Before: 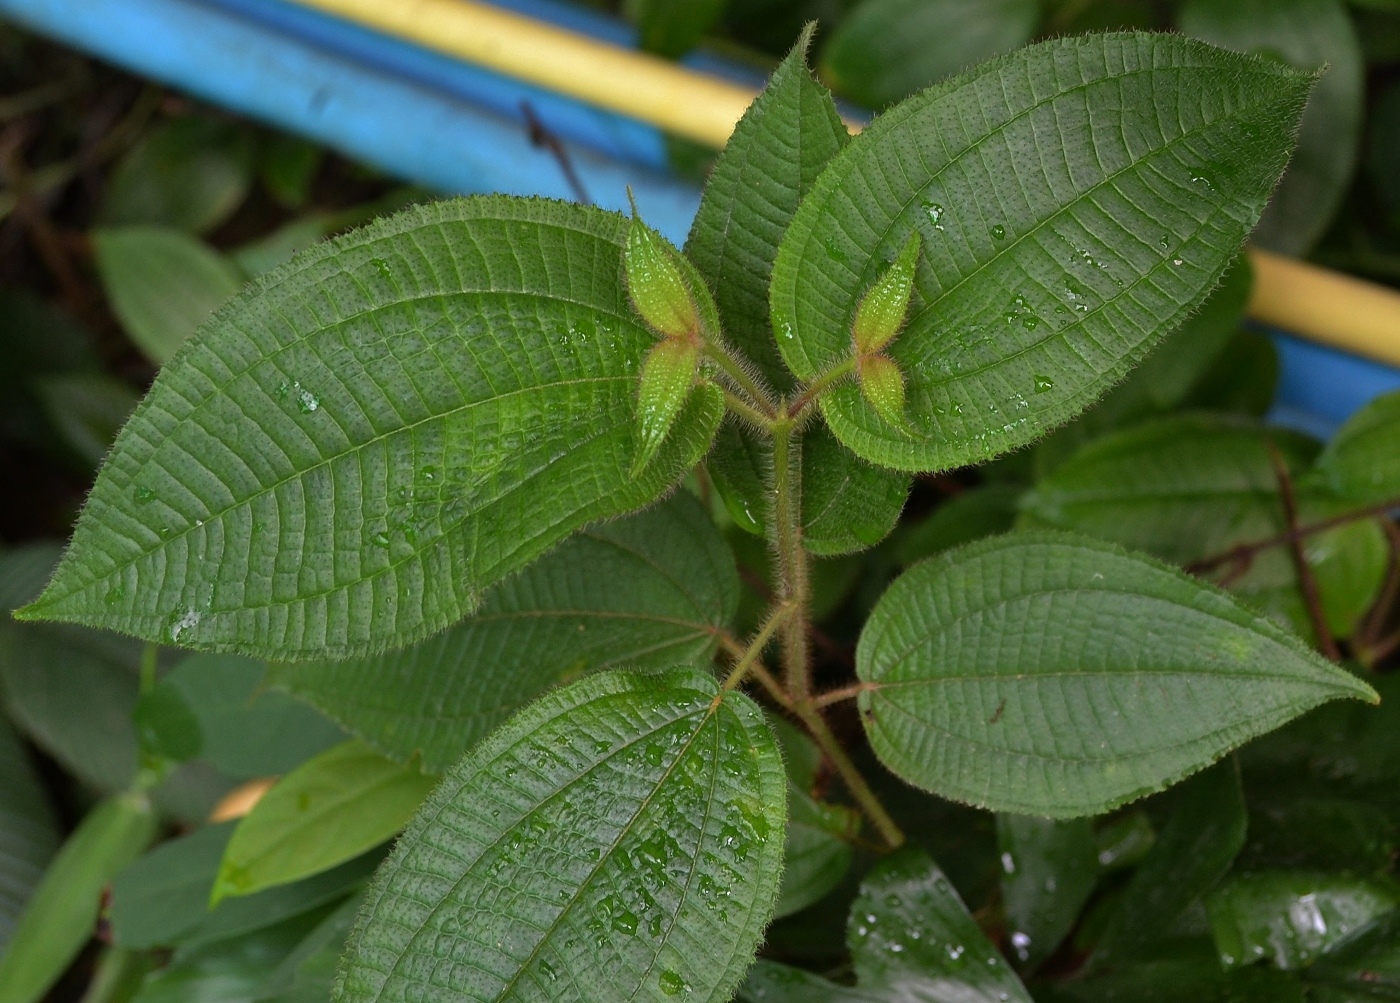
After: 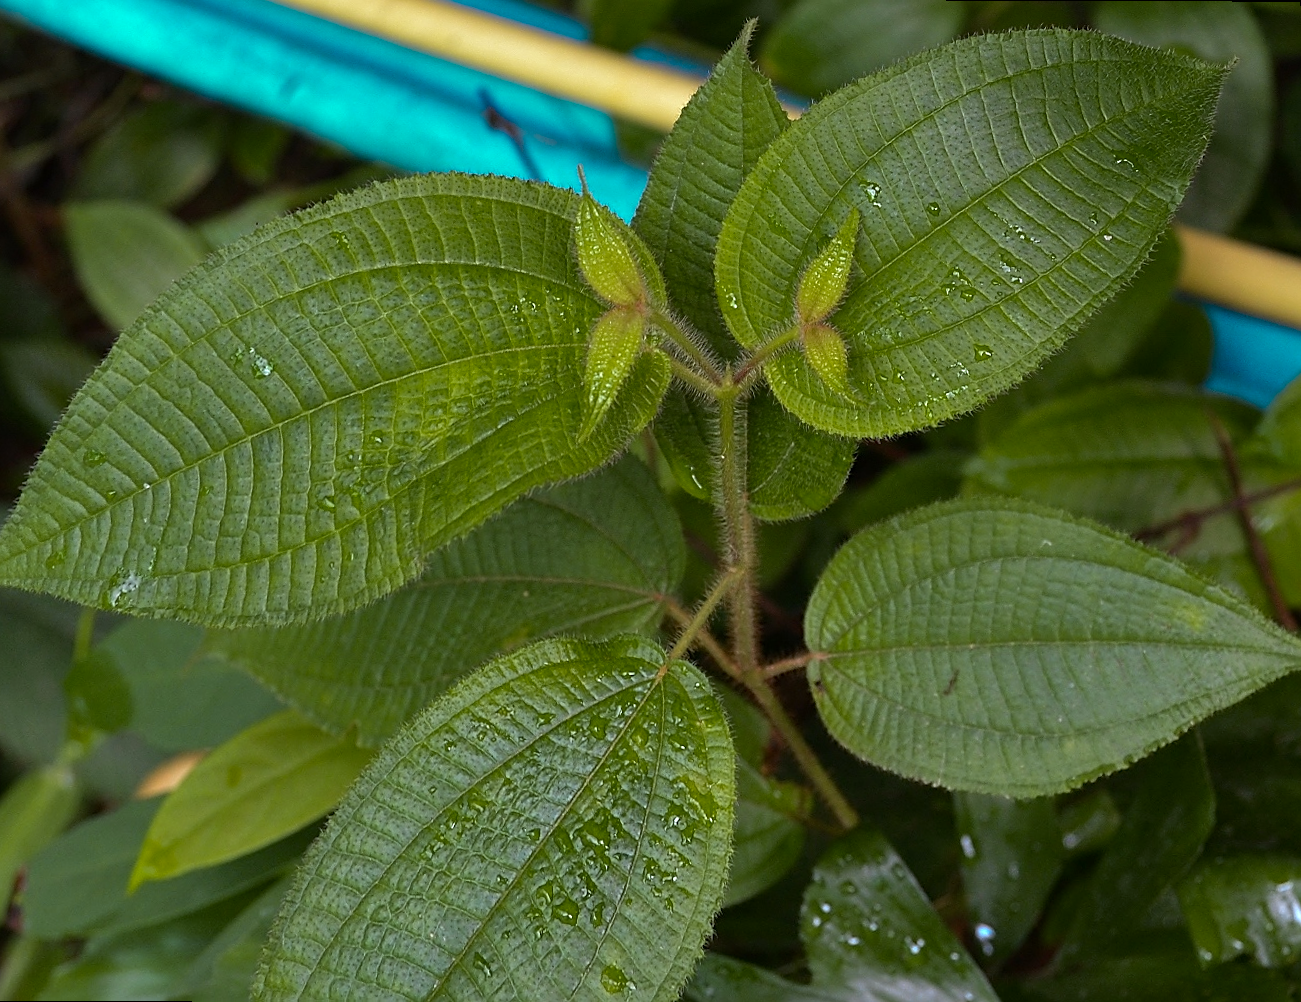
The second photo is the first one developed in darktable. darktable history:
white balance: red 0.984, blue 1.059
color zones: curves: ch0 [(0.254, 0.492) (0.724, 0.62)]; ch1 [(0.25, 0.528) (0.719, 0.796)]; ch2 [(0, 0.472) (0.25, 0.5) (0.73, 0.184)]
sharpen: on, module defaults
rotate and perspective: rotation 0.215°, lens shift (vertical) -0.139, crop left 0.069, crop right 0.939, crop top 0.002, crop bottom 0.996
